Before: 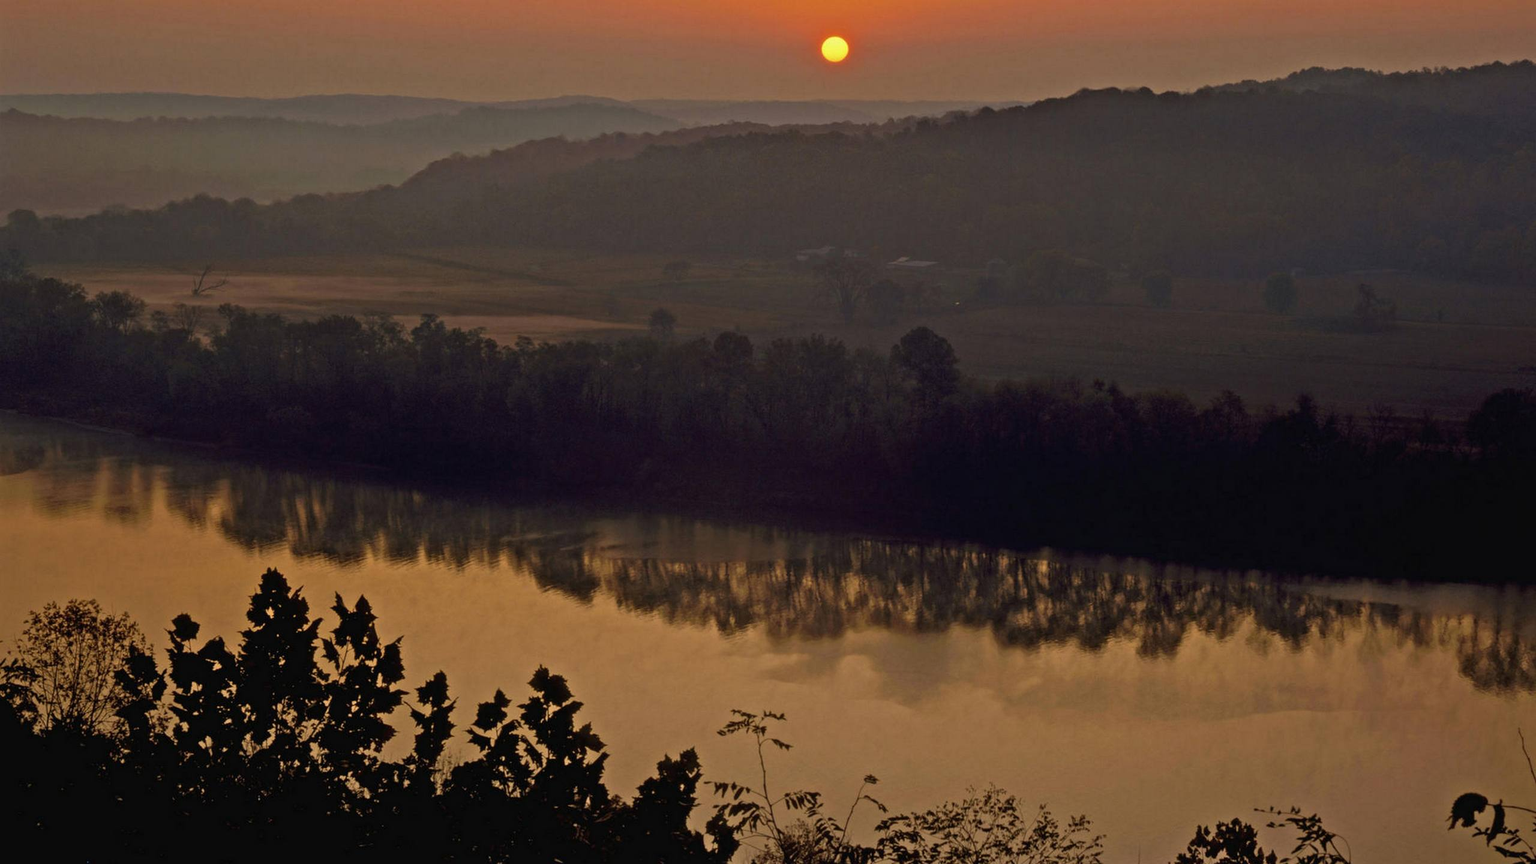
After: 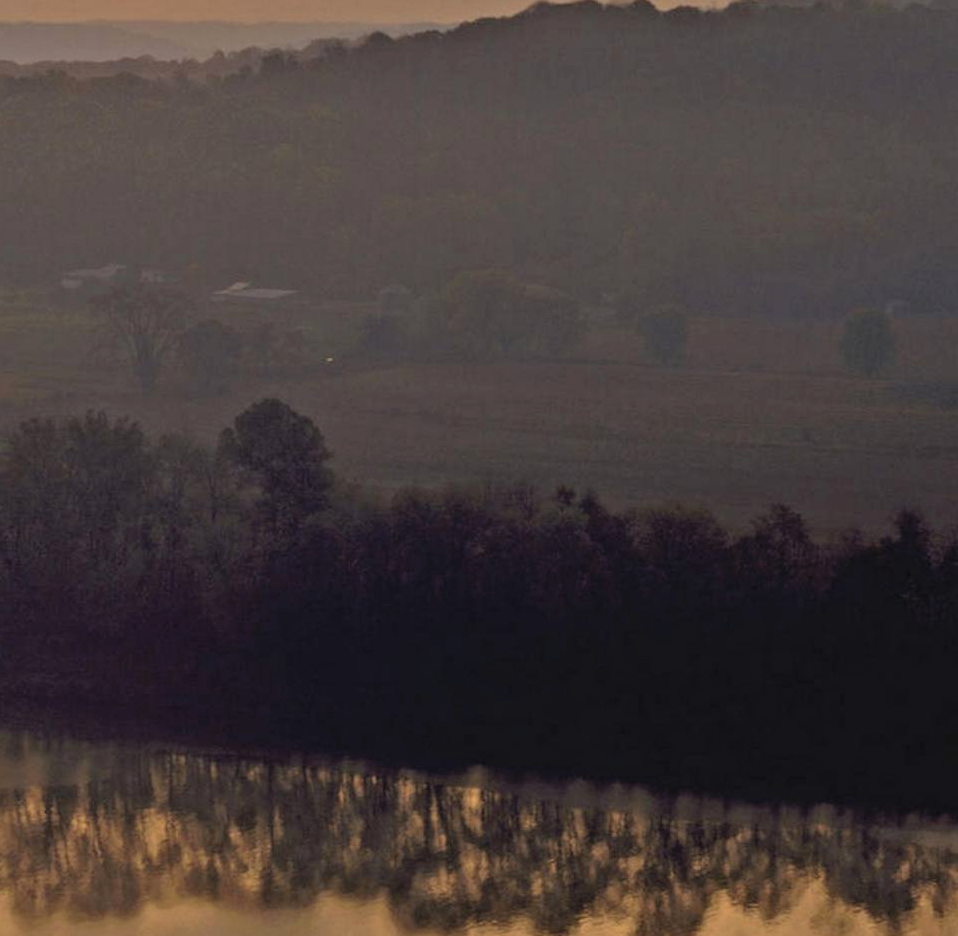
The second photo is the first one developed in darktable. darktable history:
contrast brightness saturation: brightness 0.154
crop and rotate: left 49.482%, top 10.148%, right 13.078%, bottom 24.845%
